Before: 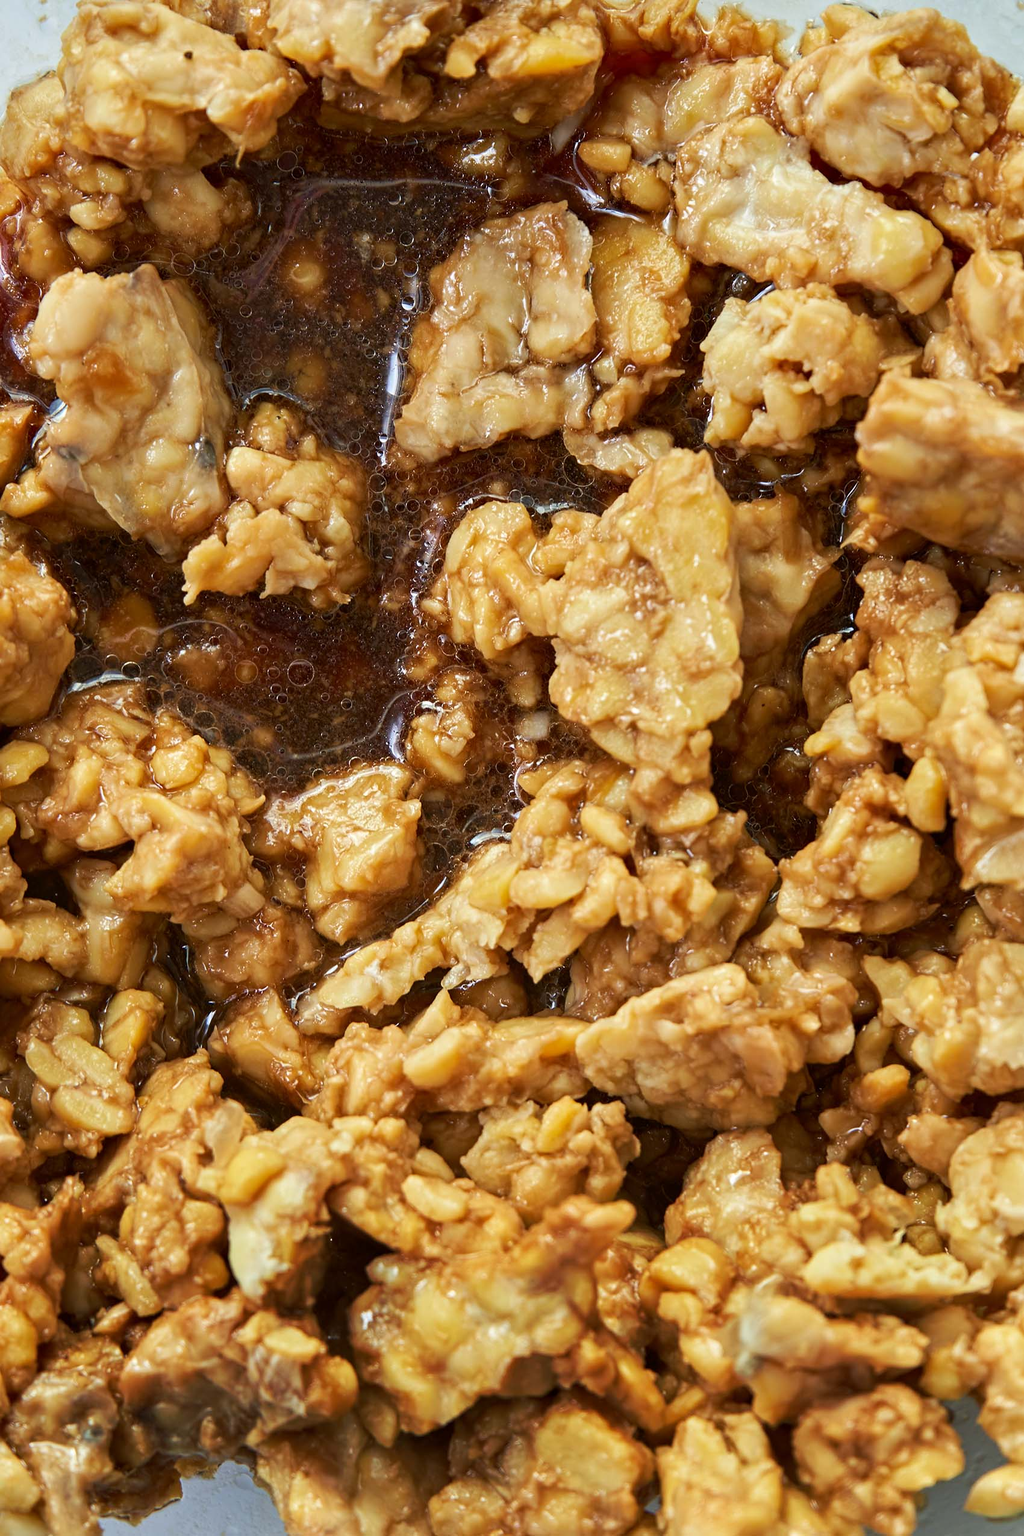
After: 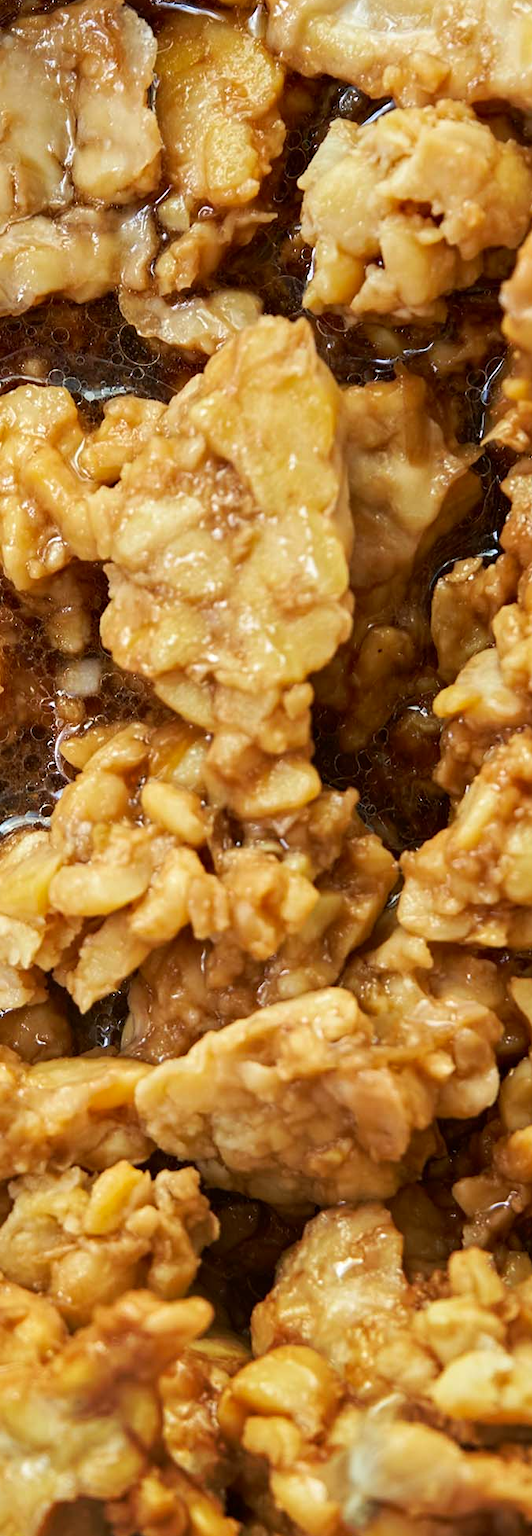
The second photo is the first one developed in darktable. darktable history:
color correction: highlights b* -0.01, saturation 1.07
crop: left 46.157%, top 13.452%, right 13.985%, bottom 9.915%
